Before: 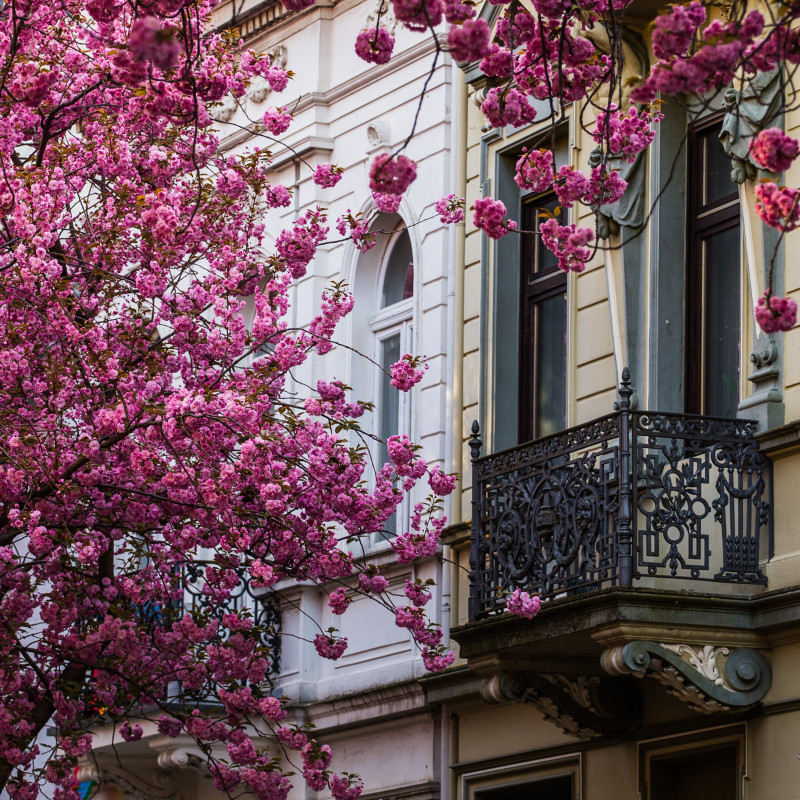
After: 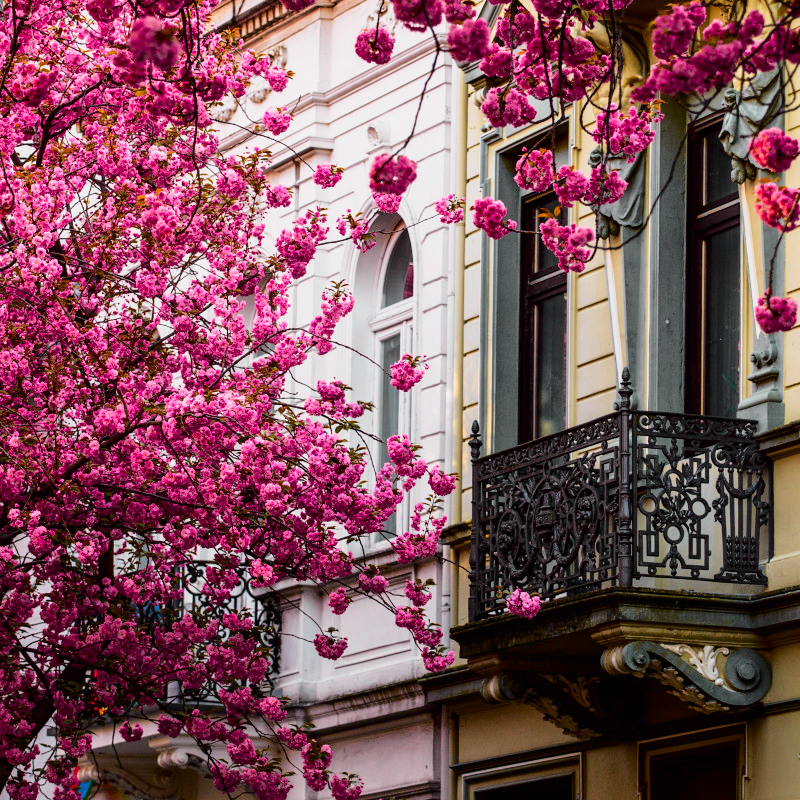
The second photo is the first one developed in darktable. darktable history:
tone curve: curves: ch0 [(0, 0) (0.062, 0.023) (0.168, 0.142) (0.359, 0.419) (0.469, 0.544) (0.634, 0.722) (0.839, 0.909) (0.998, 0.978)]; ch1 [(0, 0) (0.437, 0.408) (0.472, 0.47) (0.502, 0.504) (0.527, 0.546) (0.568, 0.619) (0.608, 0.665) (0.669, 0.748) (0.859, 0.899) (1, 1)]; ch2 [(0, 0) (0.33, 0.301) (0.421, 0.443) (0.473, 0.498) (0.509, 0.5) (0.535, 0.564) (0.575, 0.625) (0.608, 0.667) (1, 1)], color space Lab, independent channels, preserve colors none
